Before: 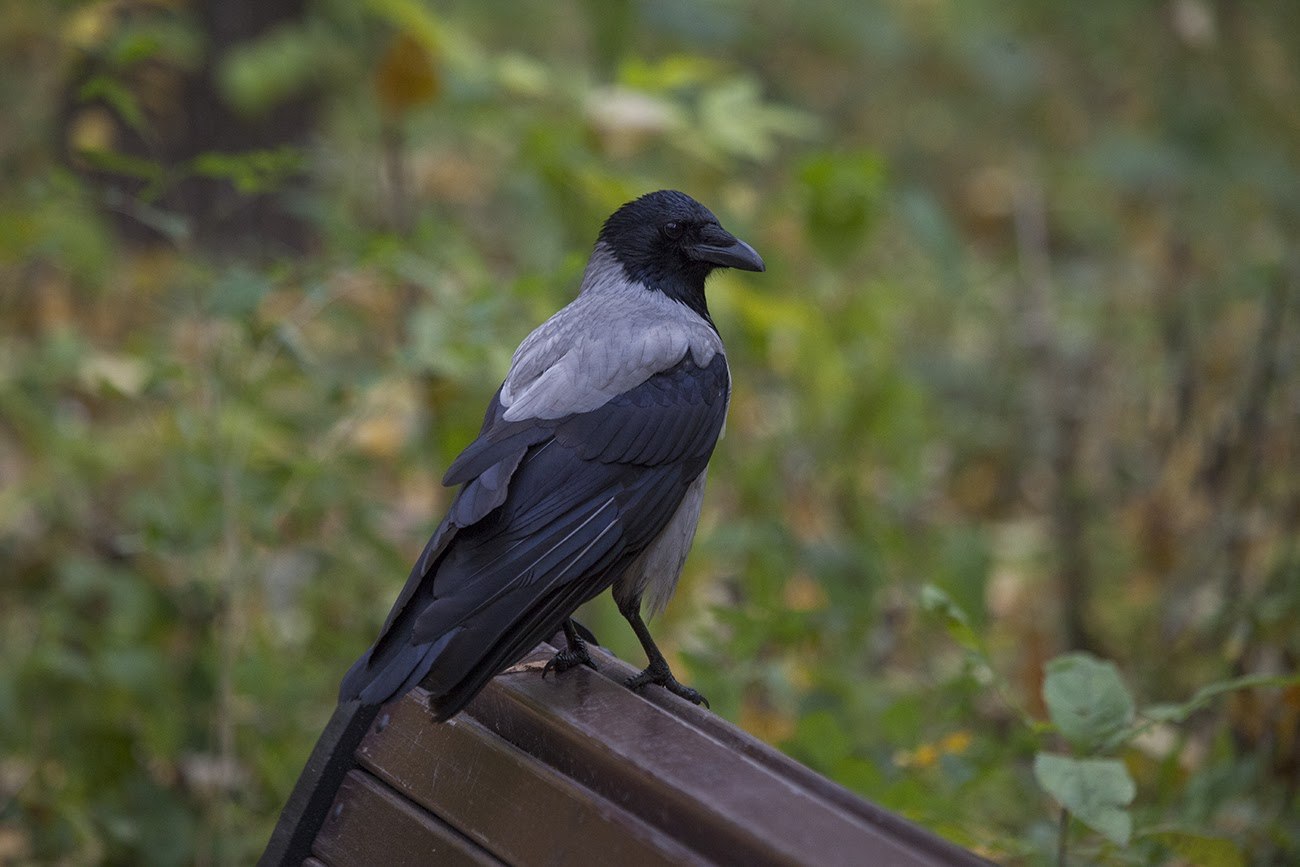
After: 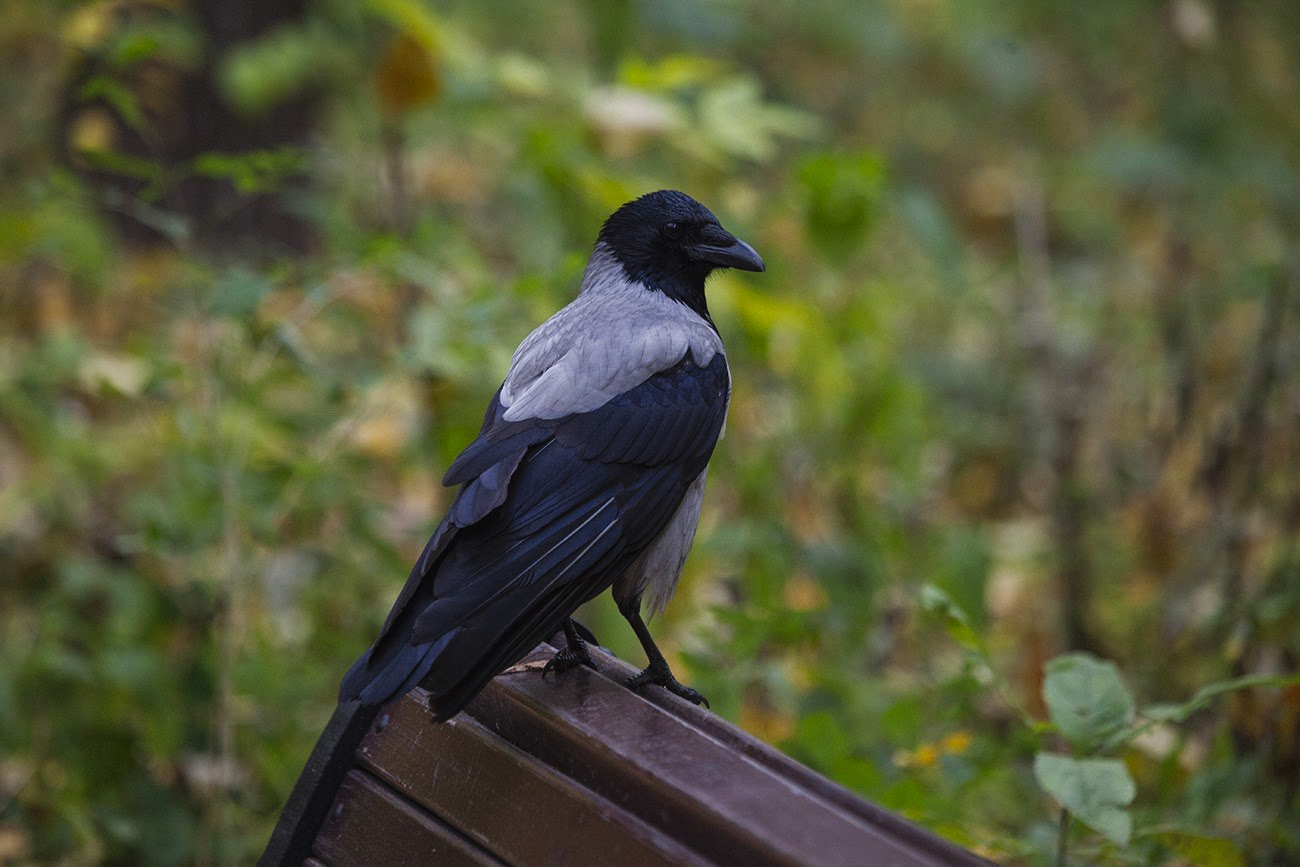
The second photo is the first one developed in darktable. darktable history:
tone curve: curves: ch0 [(0, 0.021) (0.049, 0.044) (0.158, 0.113) (0.351, 0.331) (0.485, 0.505) (0.656, 0.696) (0.868, 0.887) (1, 0.969)]; ch1 [(0, 0) (0.322, 0.328) (0.434, 0.438) (0.473, 0.477) (0.502, 0.503) (0.522, 0.526) (0.564, 0.591) (0.602, 0.632) (0.677, 0.701) (0.859, 0.885) (1, 1)]; ch2 [(0, 0) (0.33, 0.301) (0.452, 0.434) (0.502, 0.505) (0.535, 0.554) (0.565, 0.598) (0.618, 0.629) (1, 1)], preserve colors none
